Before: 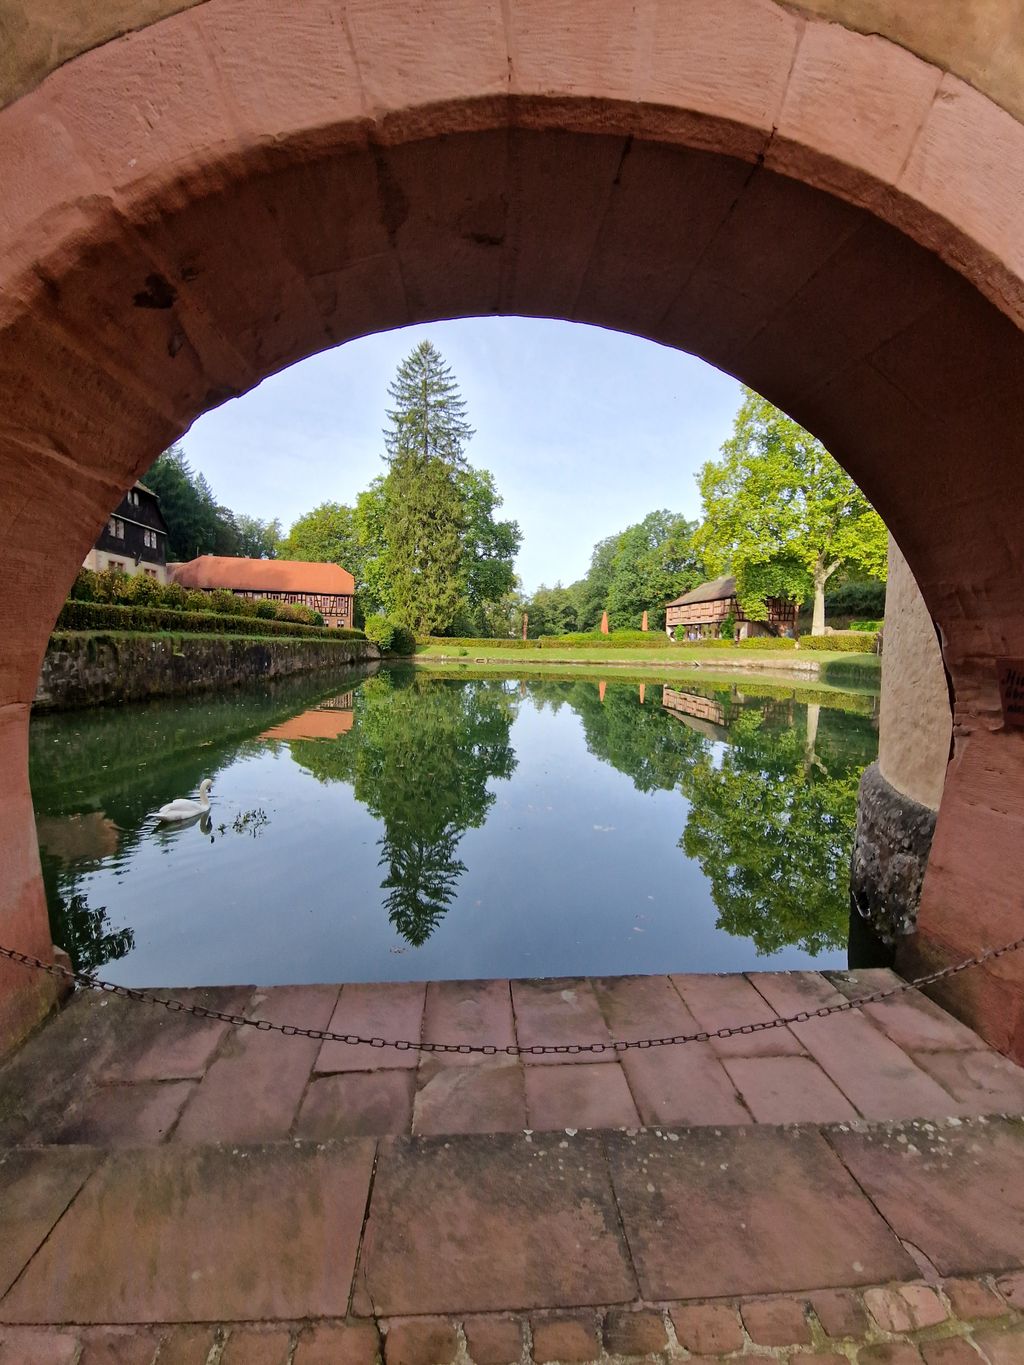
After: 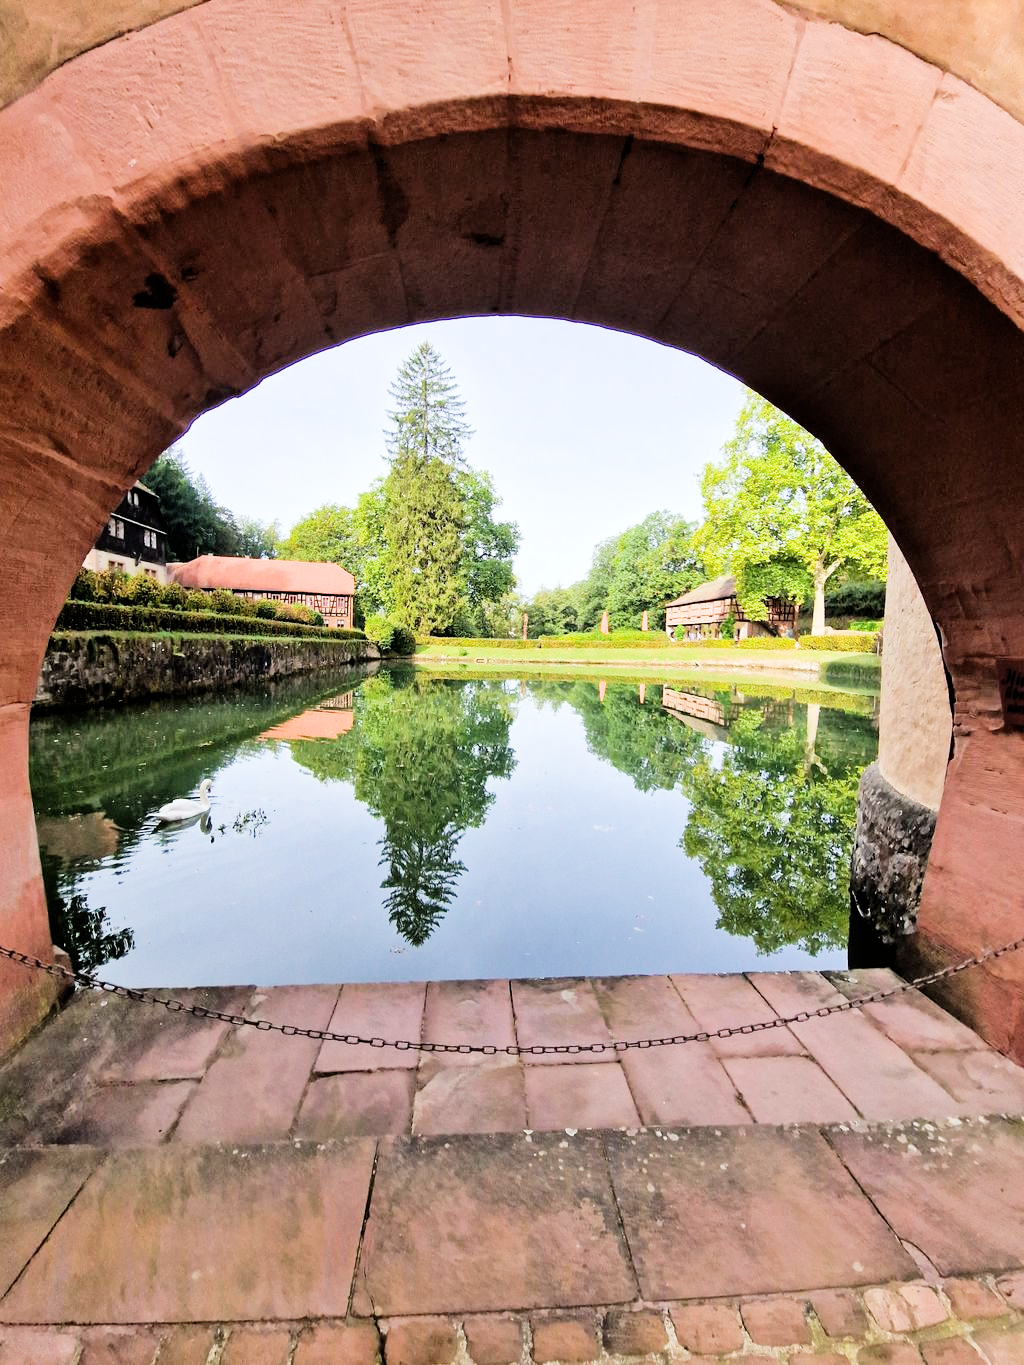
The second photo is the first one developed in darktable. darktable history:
filmic rgb: black relative exposure -5 EV, hardness 2.88, contrast 1.3, highlights saturation mix -30%
exposure: black level correction 0, exposure 1.35 EV, compensate exposure bias true, compensate highlight preservation false
